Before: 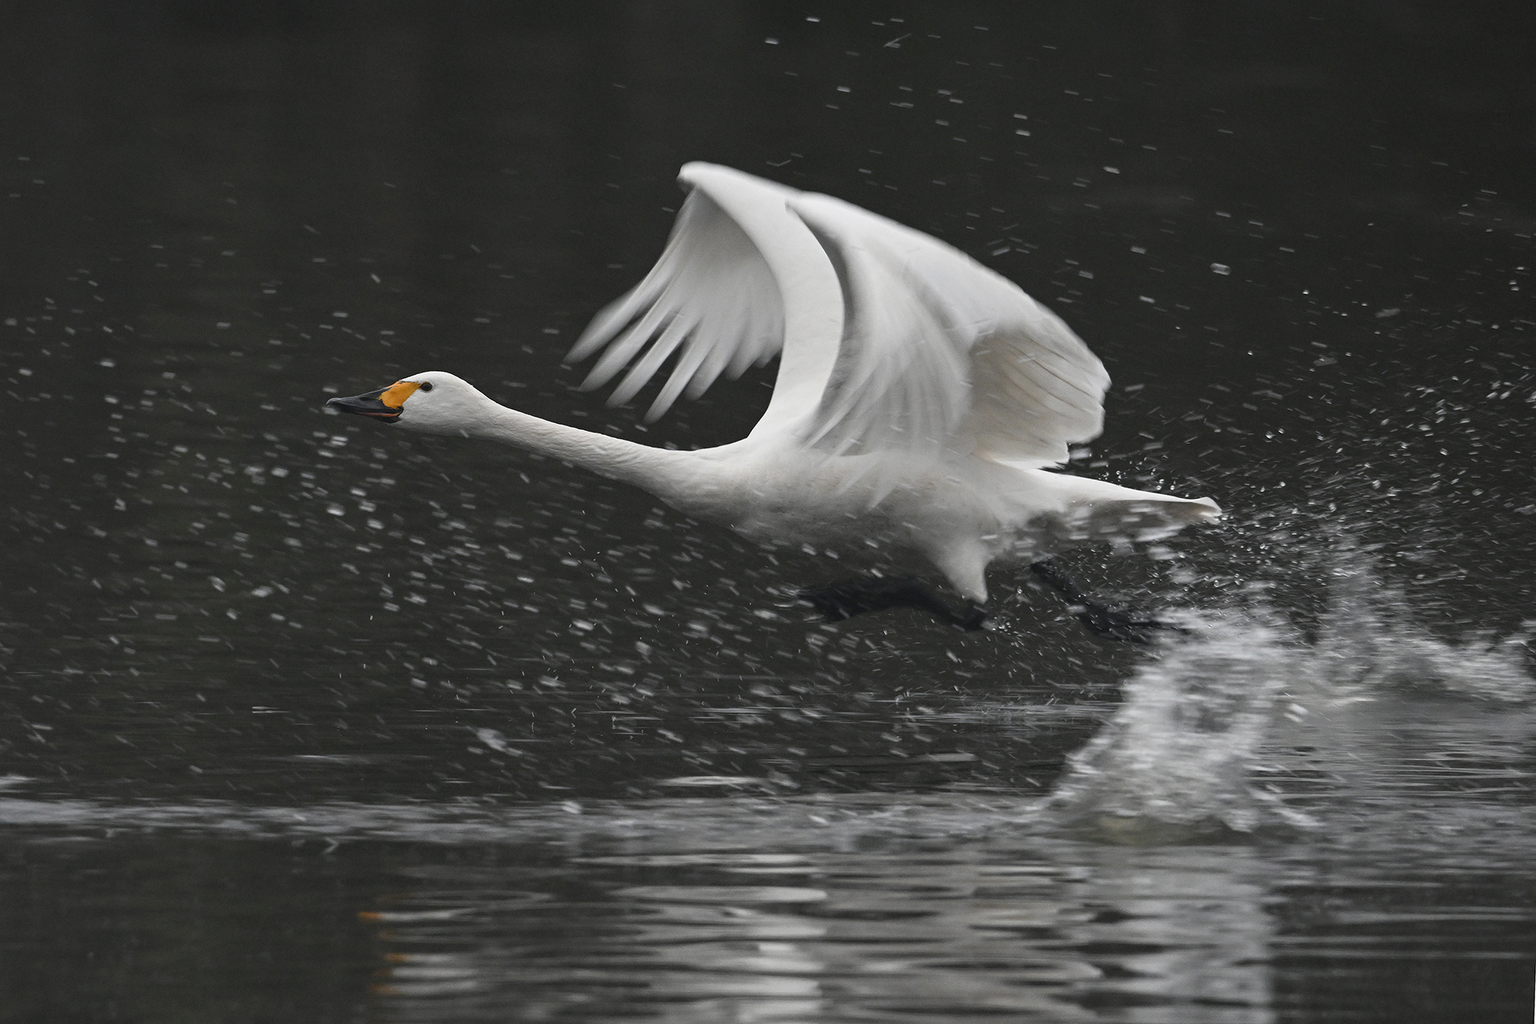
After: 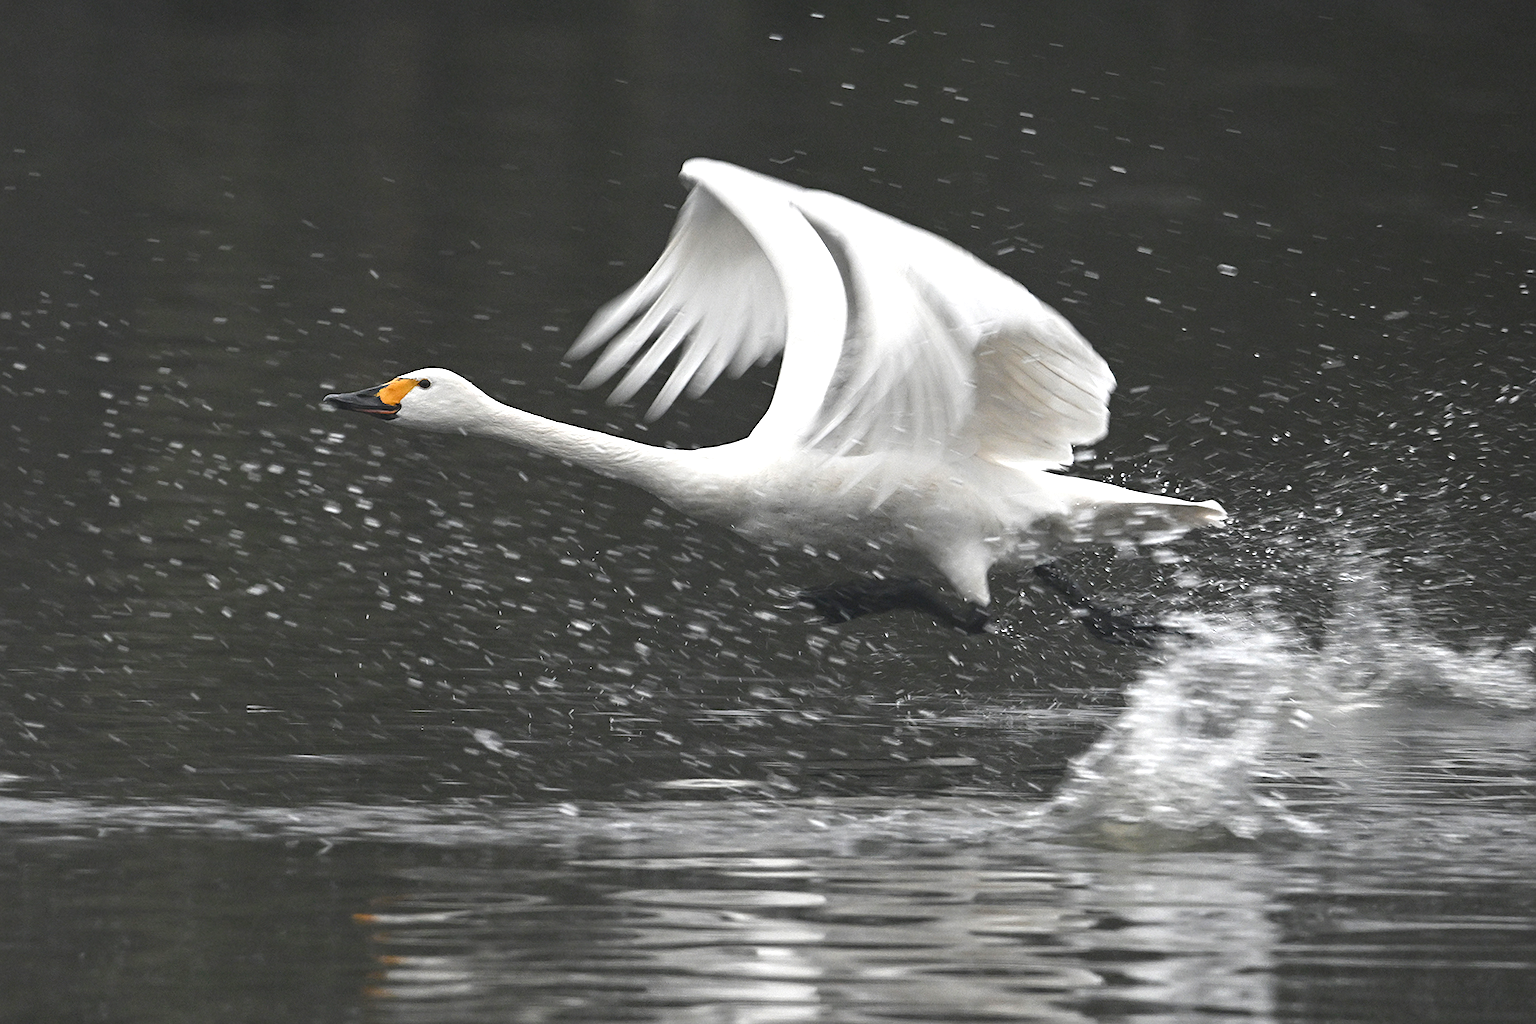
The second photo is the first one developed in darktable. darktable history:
exposure: black level correction 0, exposure 0.895 EV, compensate highlight preservation false
crop and rotate: angle -0.371°
sharpen: amount 0.218
